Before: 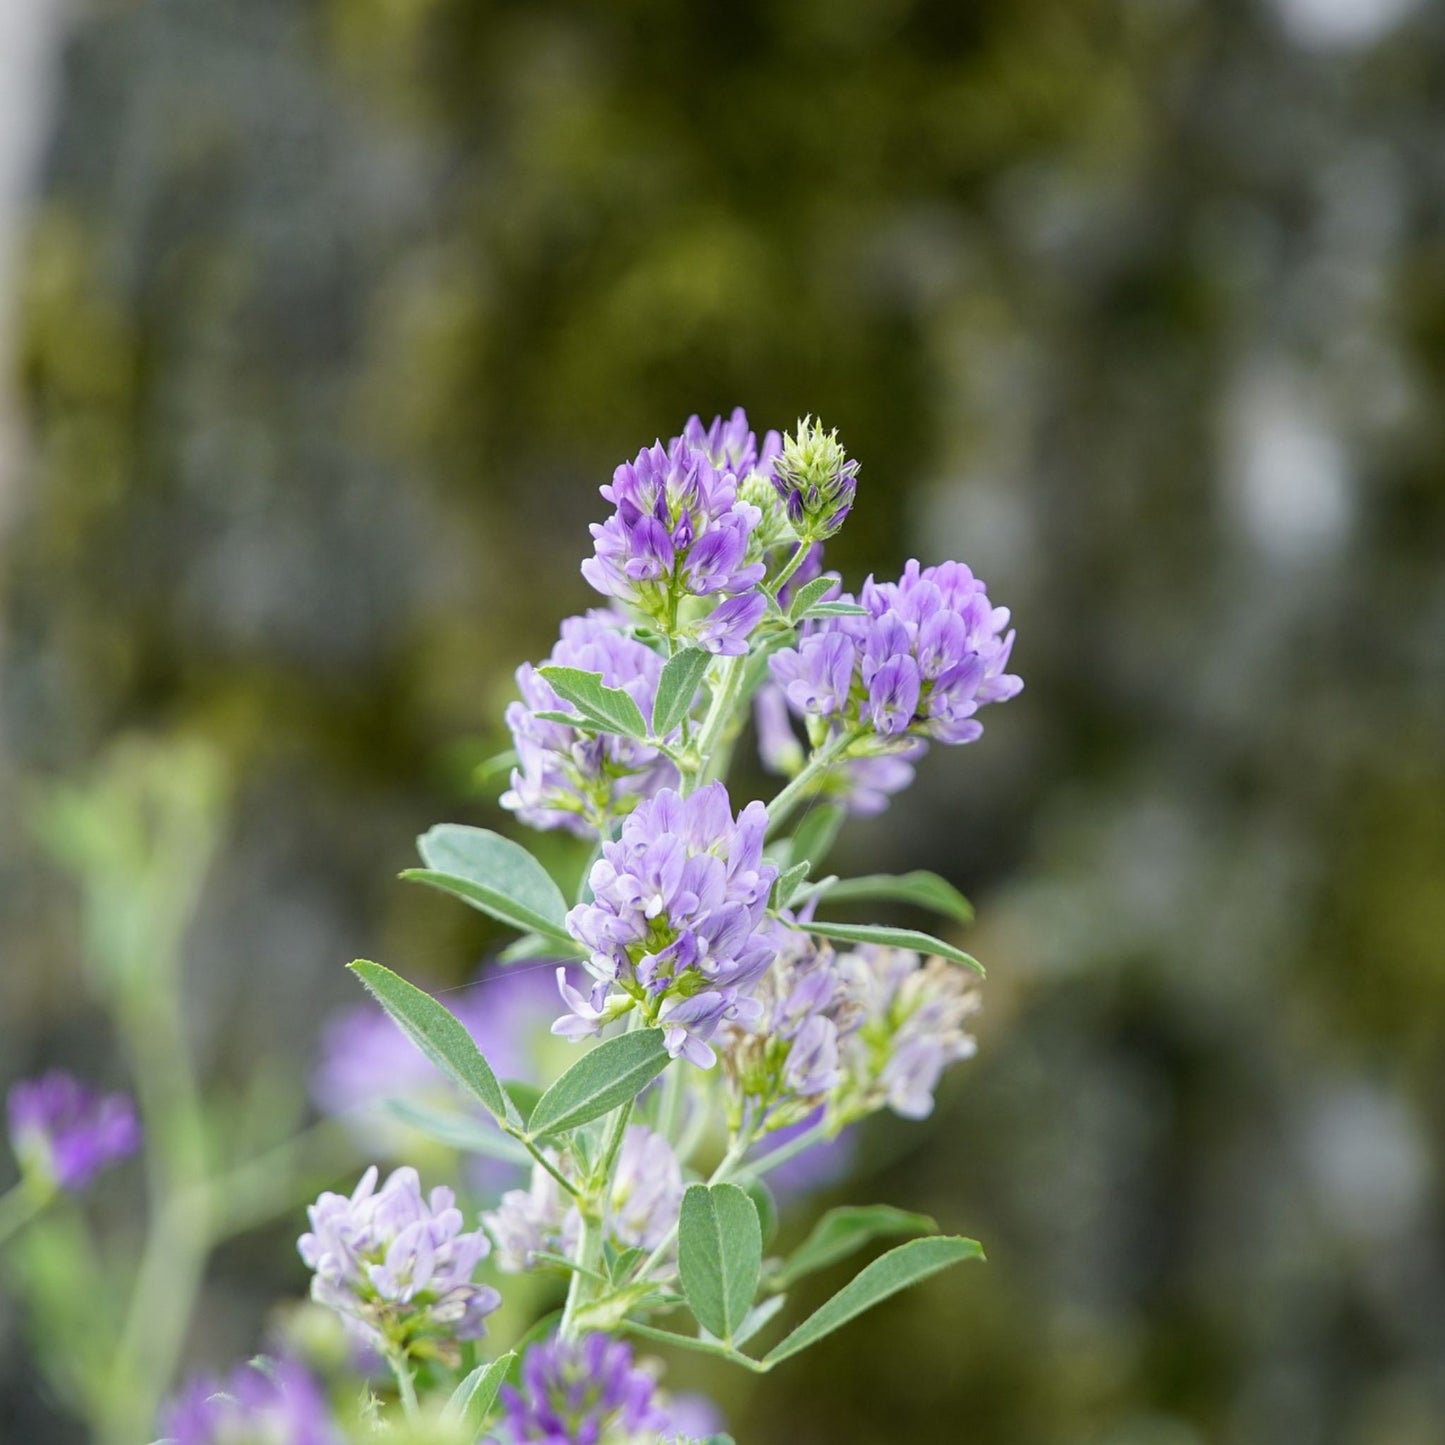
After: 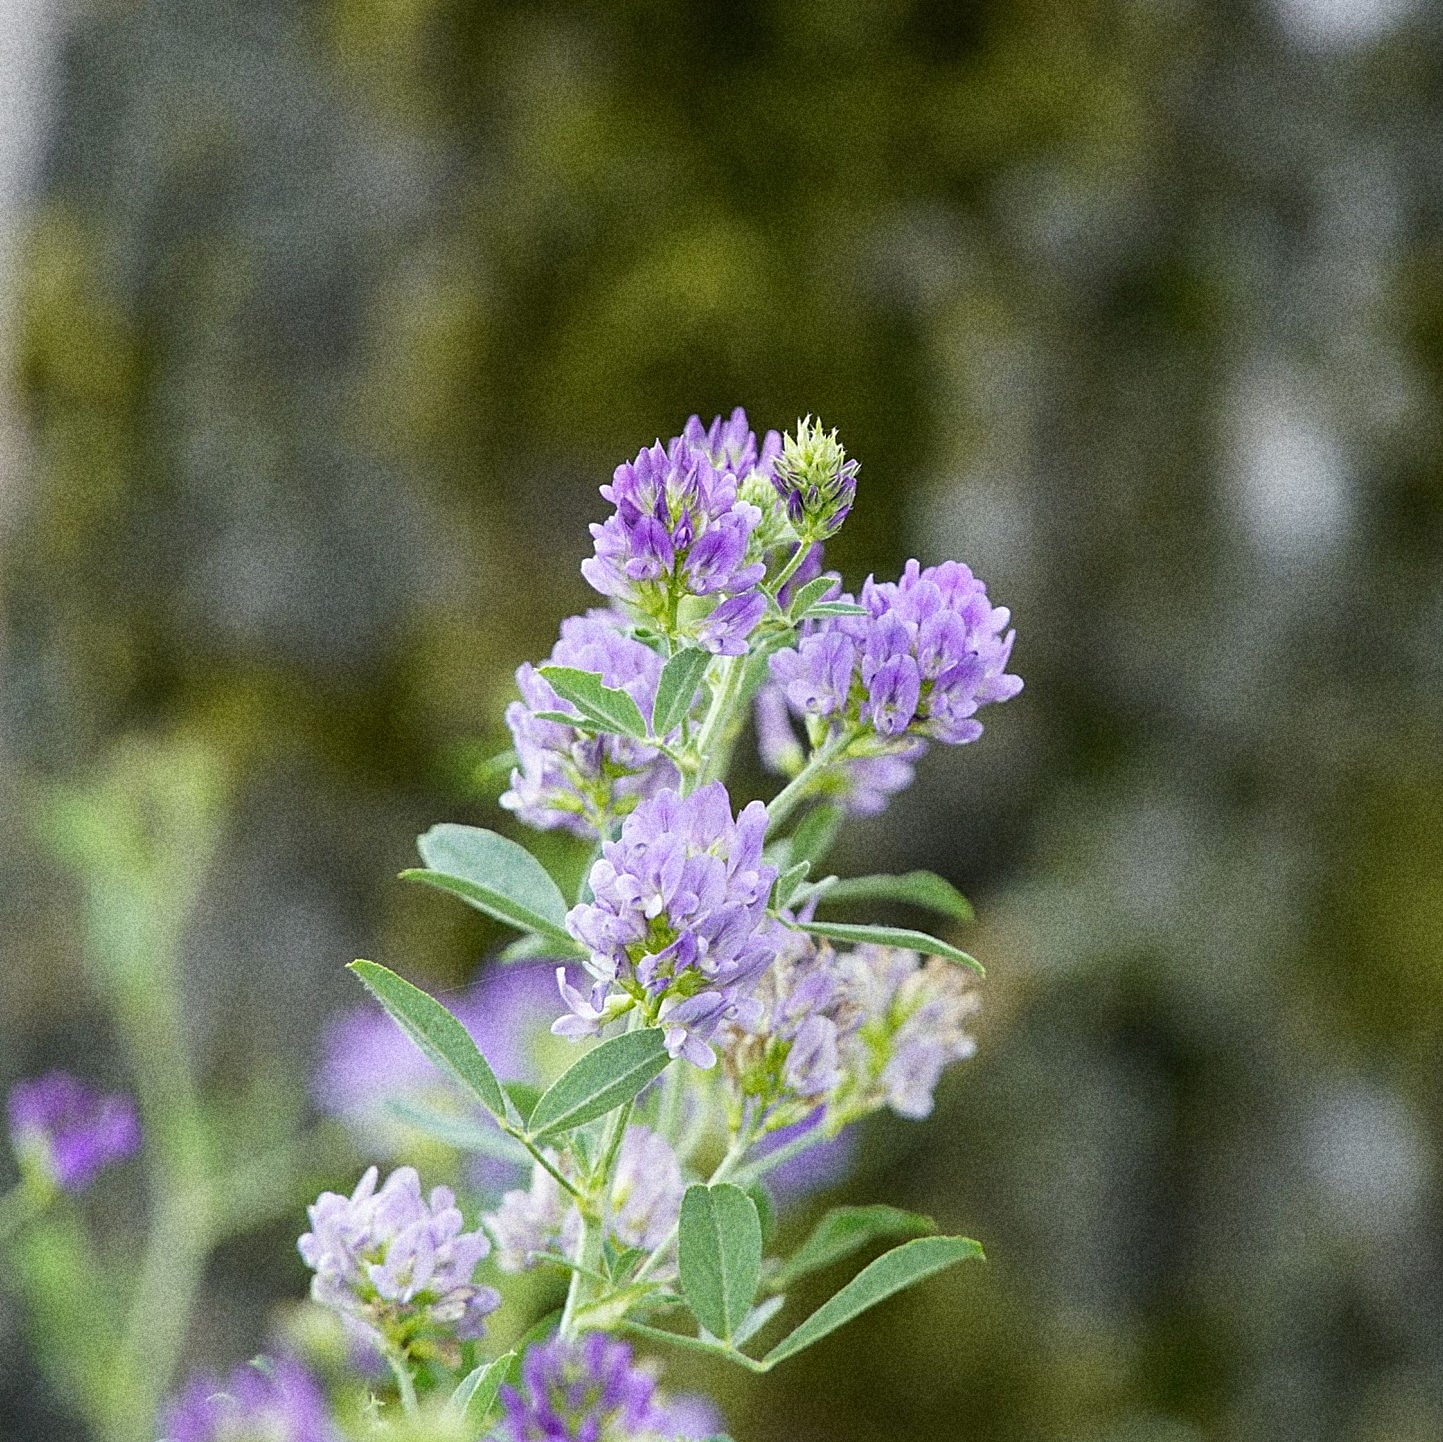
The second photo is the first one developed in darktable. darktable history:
sharpen: on, module defaults
grain: coarseness 14.49 ISO, strength 48.04%, mid-tones bias 35%
crop: top 0.05%, bottom 0.098%
